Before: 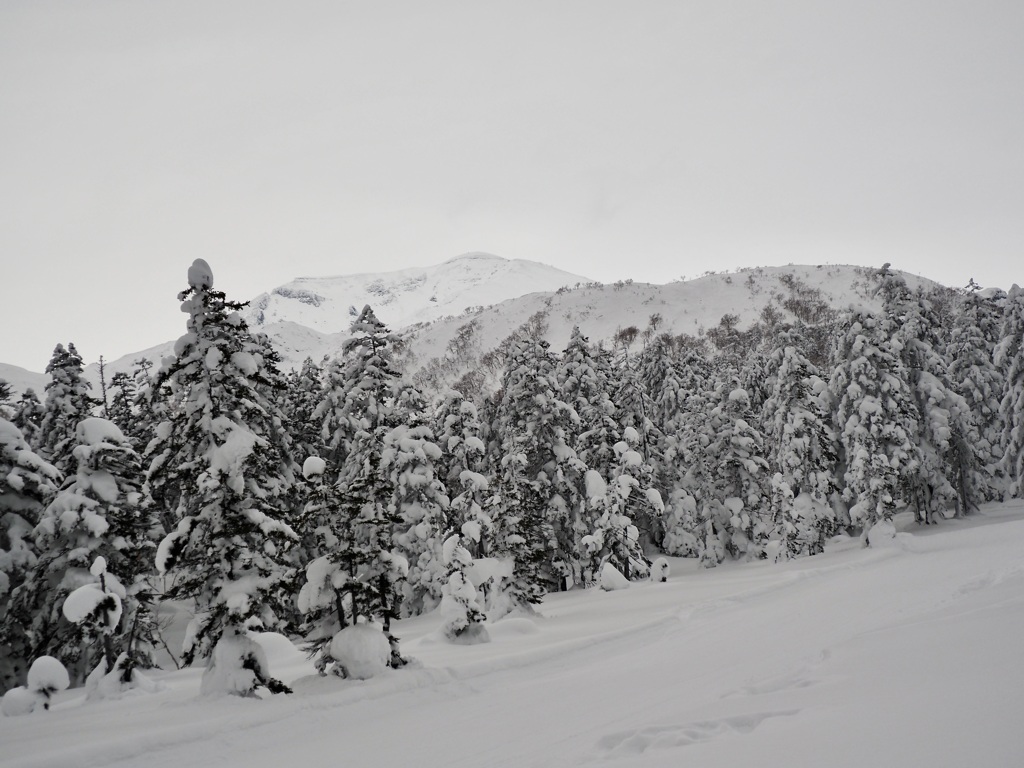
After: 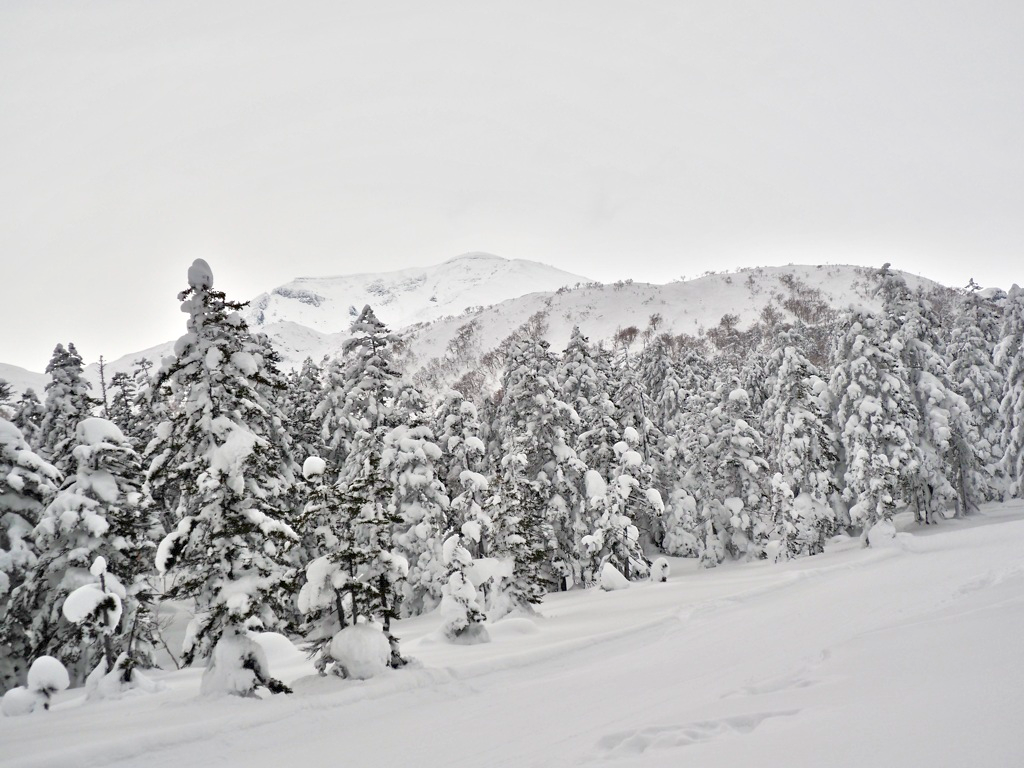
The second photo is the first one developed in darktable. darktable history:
tone equalizer: -8 EV 1.98 EV, -7 EV 1.97 EV, -6 EV 1.96 EV, -5 EV 1.97 EV, -4 EV 1.97 EV, -3 EV 1.48 EV, -2 EV 0.974 EV, -1 EV 0.524 EV, mask exposure compensation -0.485 EV
